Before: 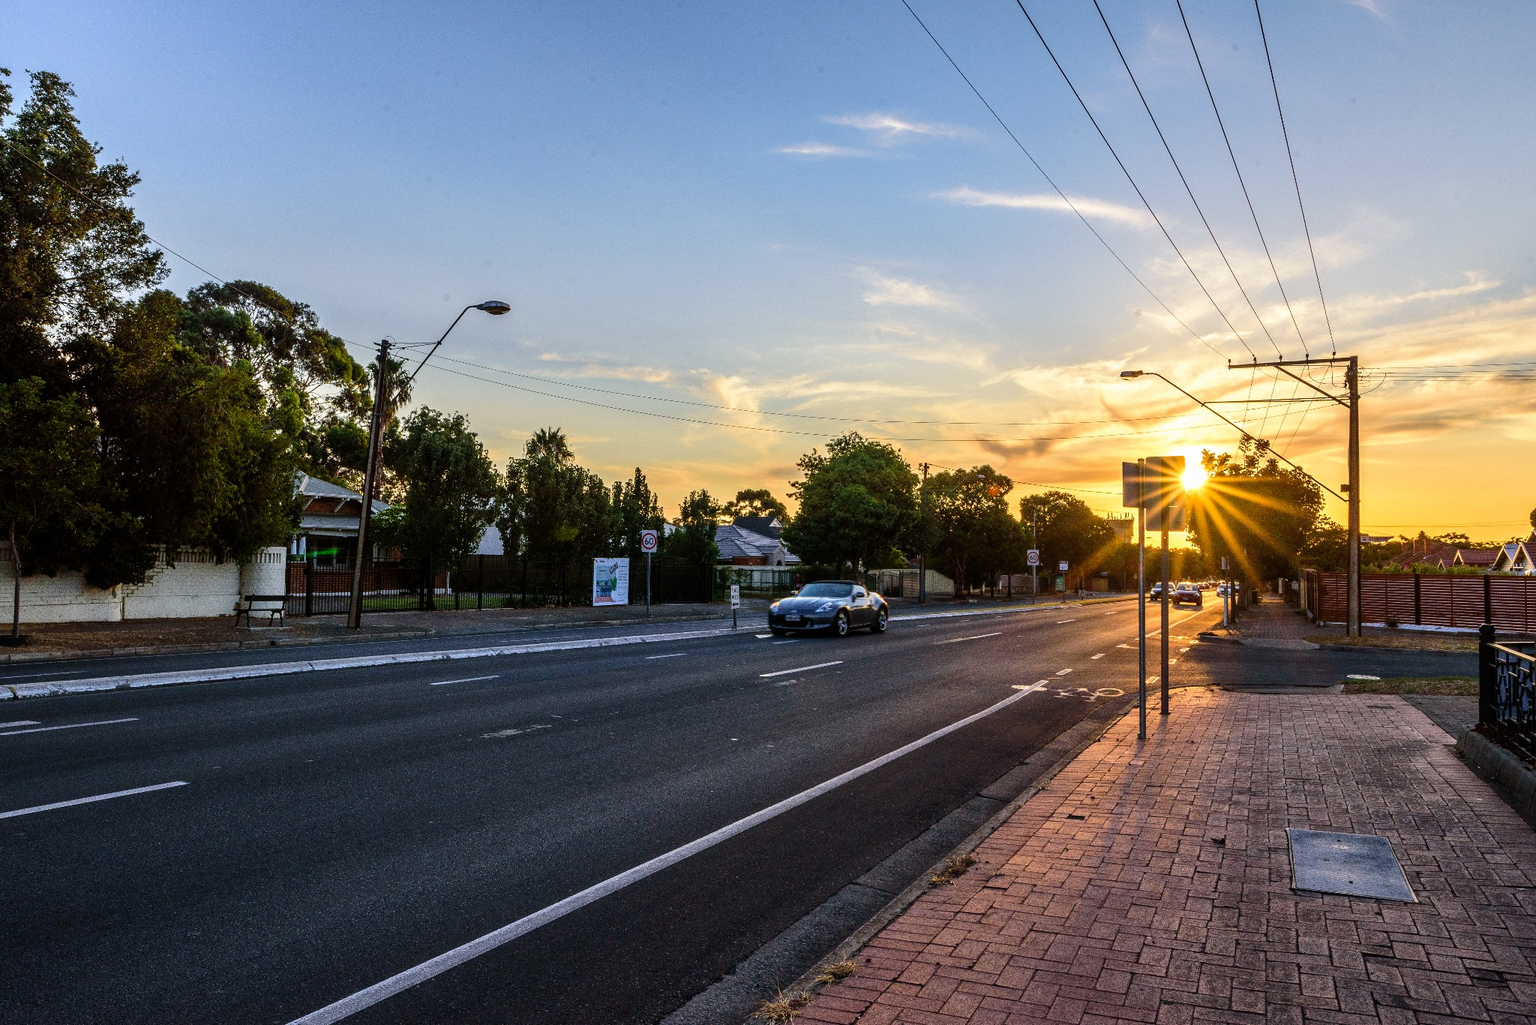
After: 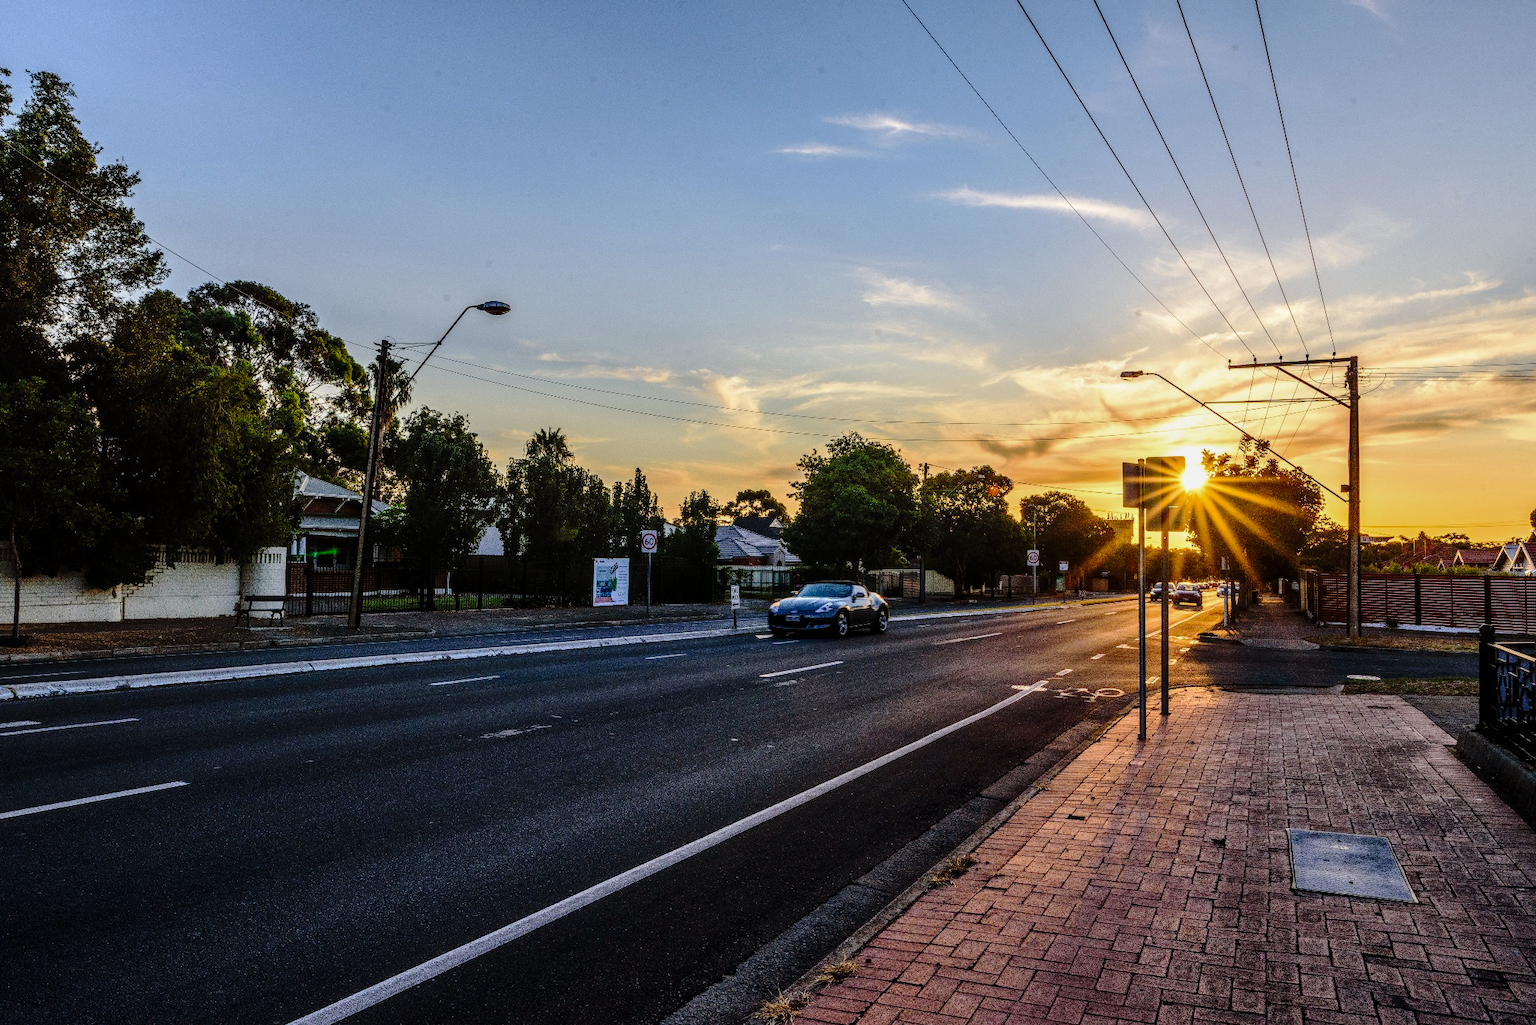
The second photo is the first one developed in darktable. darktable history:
tone curve: curves: ch0 [(0, 0) (0.181, 0.087) (0.498, 0.485) (0.78, 0.742) (0.993, 0.954)]; ch1 [(0, 0) (0.311, 0.149) (0.395, 0.349) (0.488, 0.477) (0.612, 0.641) (1, 1)]; ch2 [(0, 0) (0.5, 0.5) (0.638, 0.667) (1, 1)], preserve colors none
local contrast: on, module defaults
